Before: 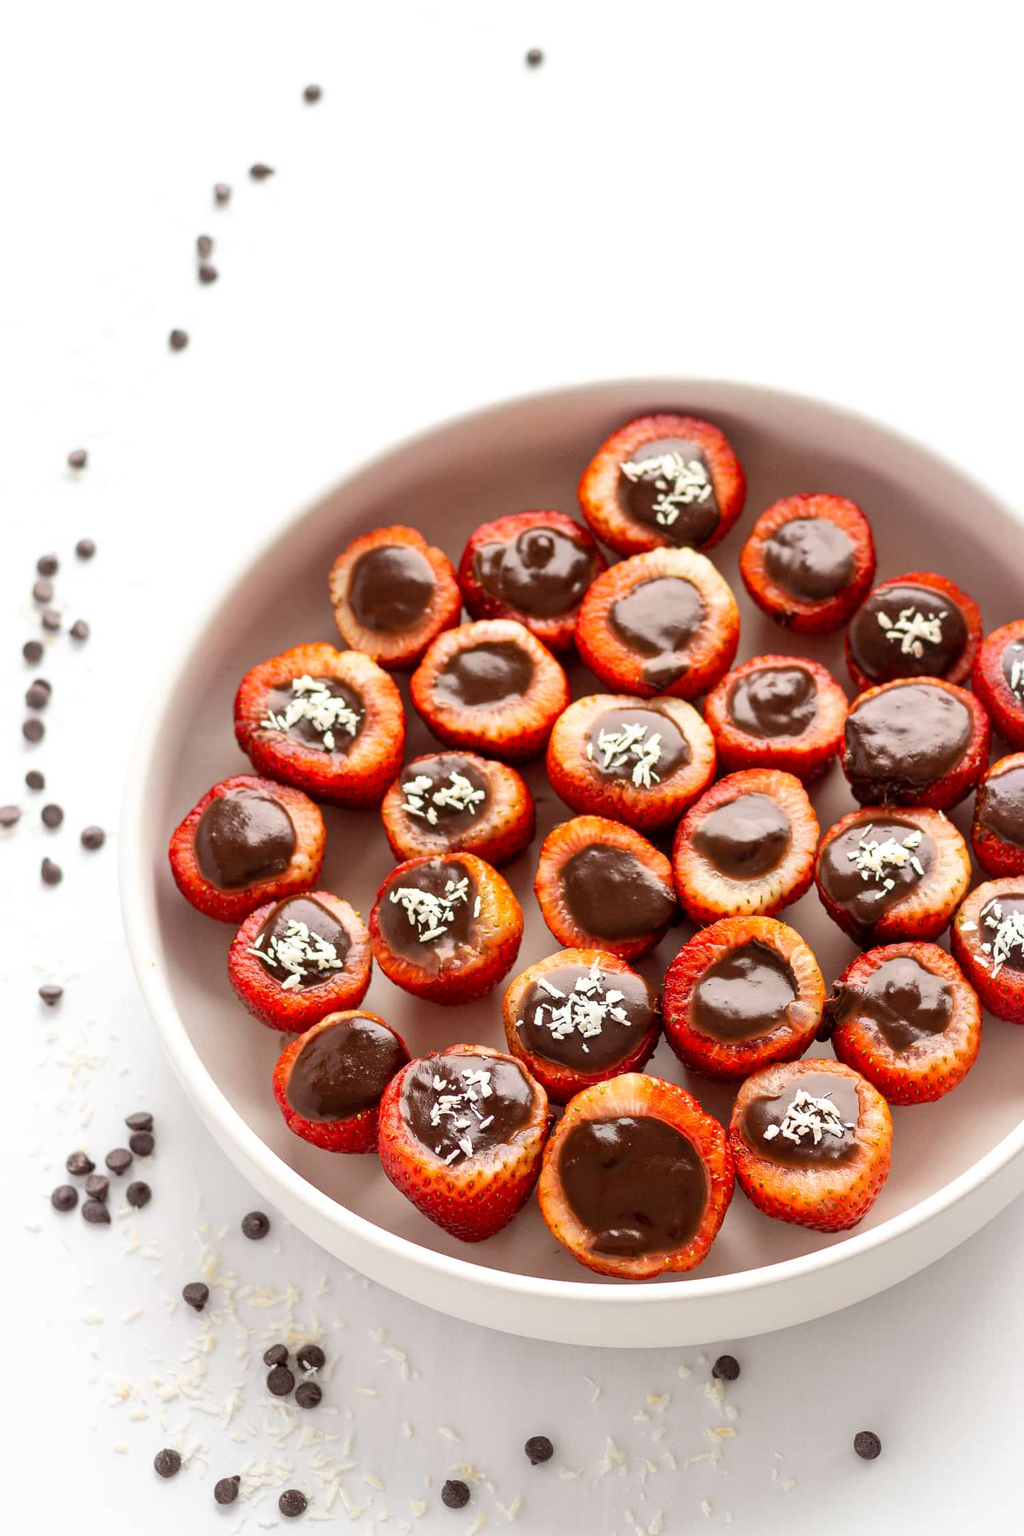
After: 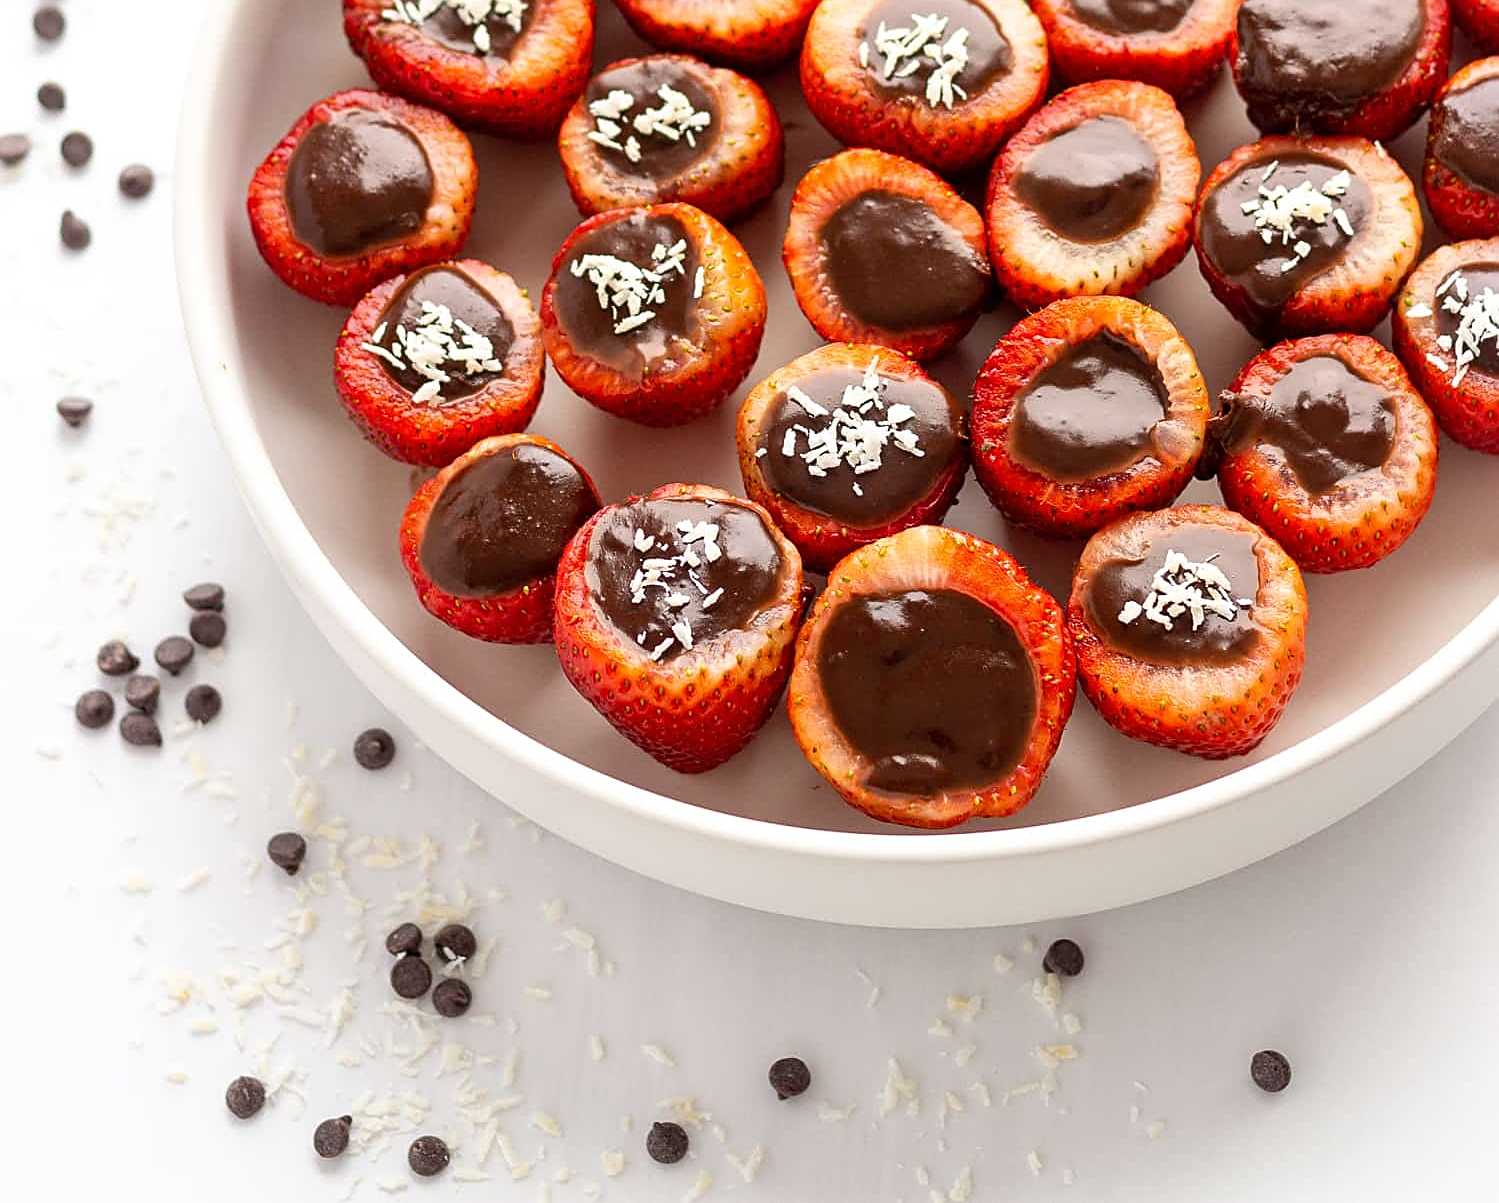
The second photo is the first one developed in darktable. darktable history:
crop and rotate: top 46.515%, right 0.013%
sharpen: on, module defaults
